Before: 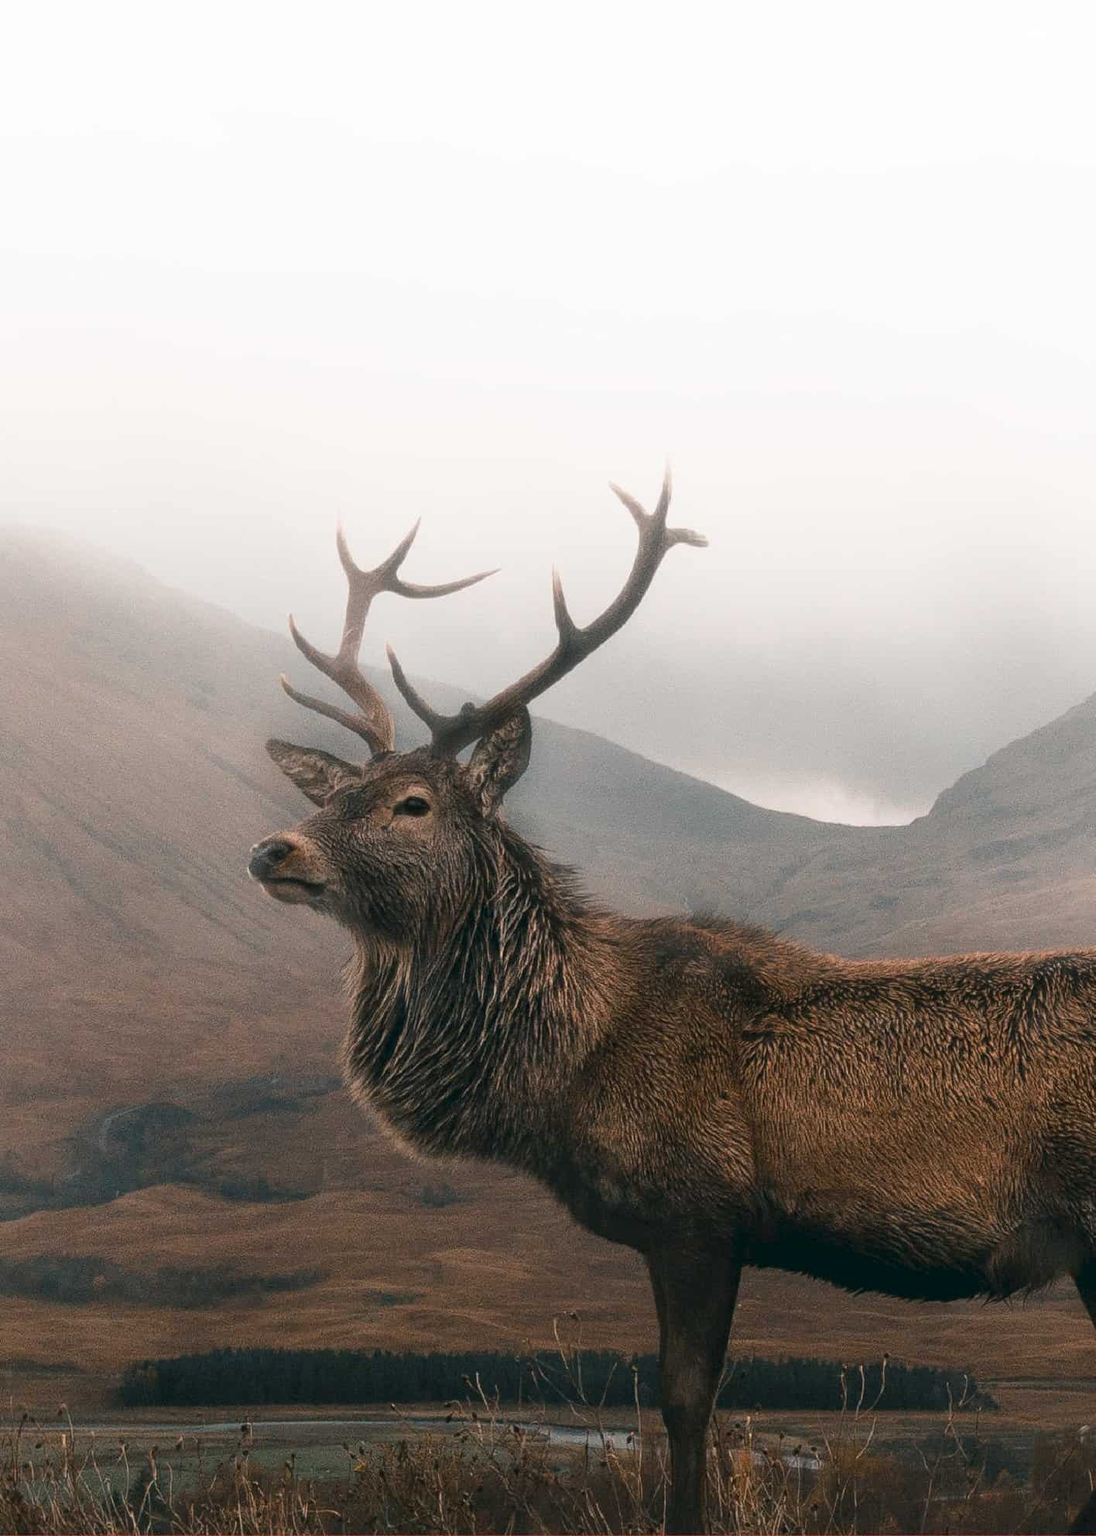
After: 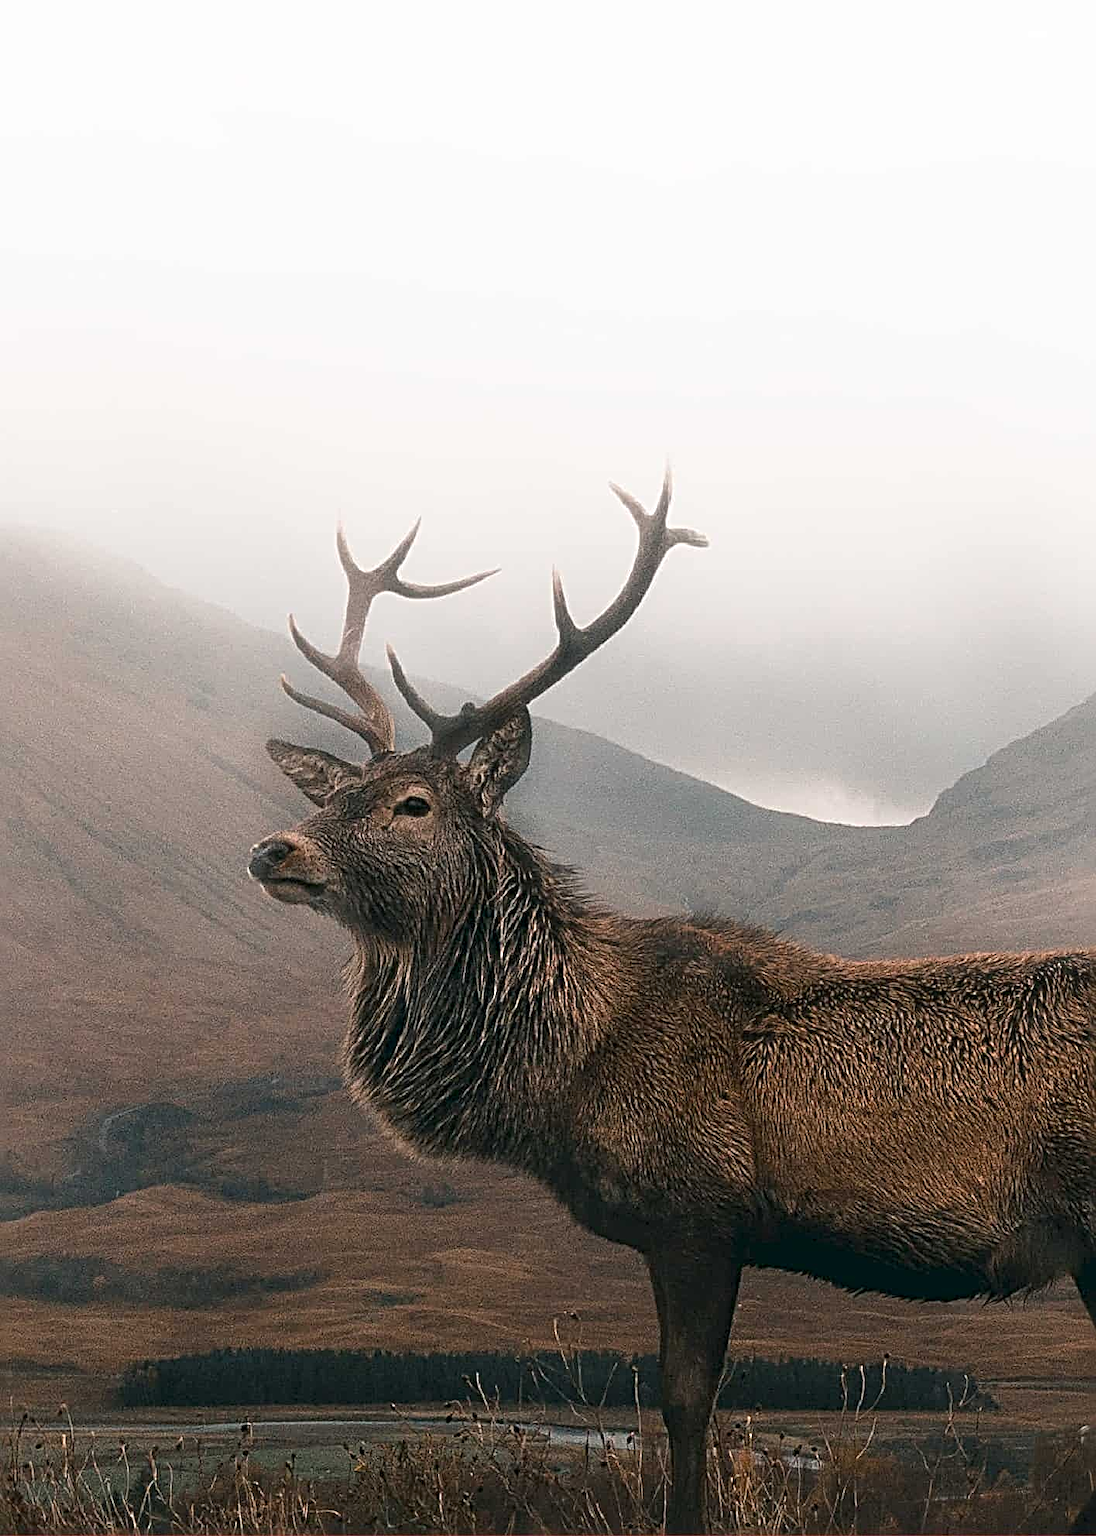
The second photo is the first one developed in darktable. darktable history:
sharpen: radius 3.69, amount 0.928
color balance rgb: saturation formula JzAzBz (2021)
